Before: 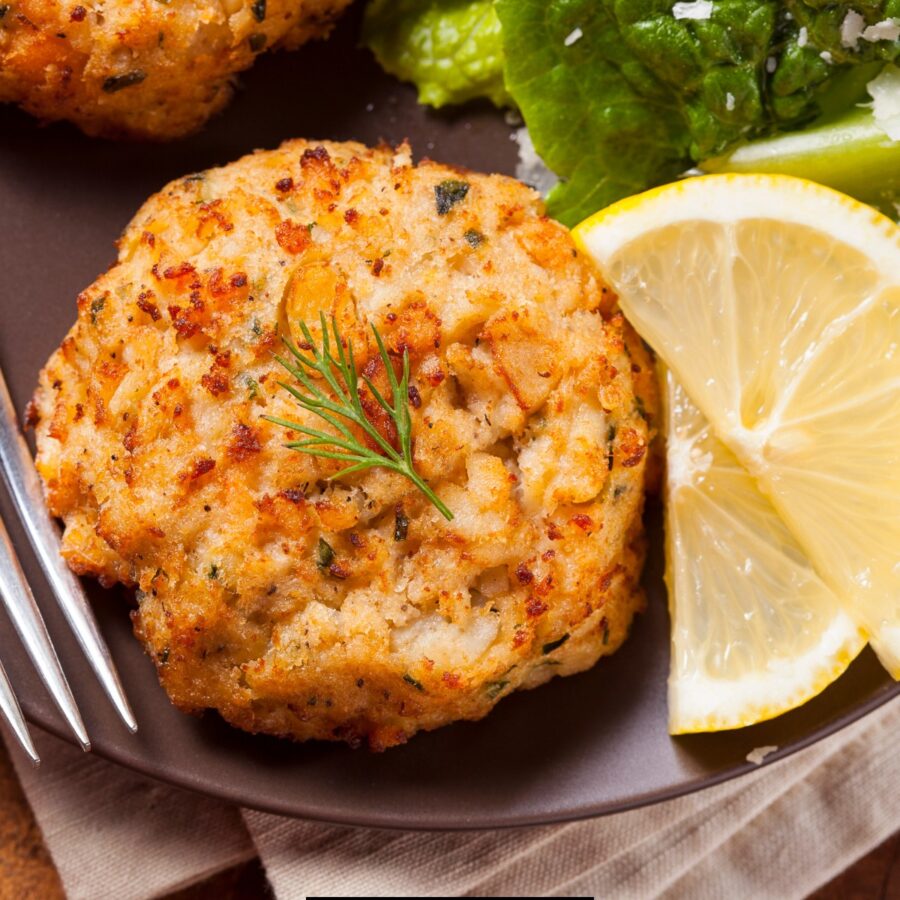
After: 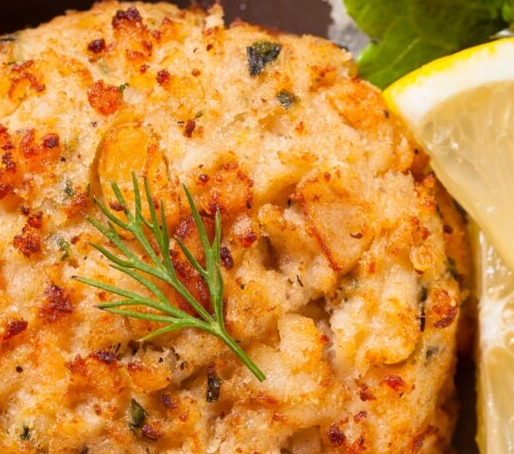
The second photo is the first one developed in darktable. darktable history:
crop: left 20.932%, top 15.471%, right 21.848%, bottom 34.081%
velvia: on, module defaults
